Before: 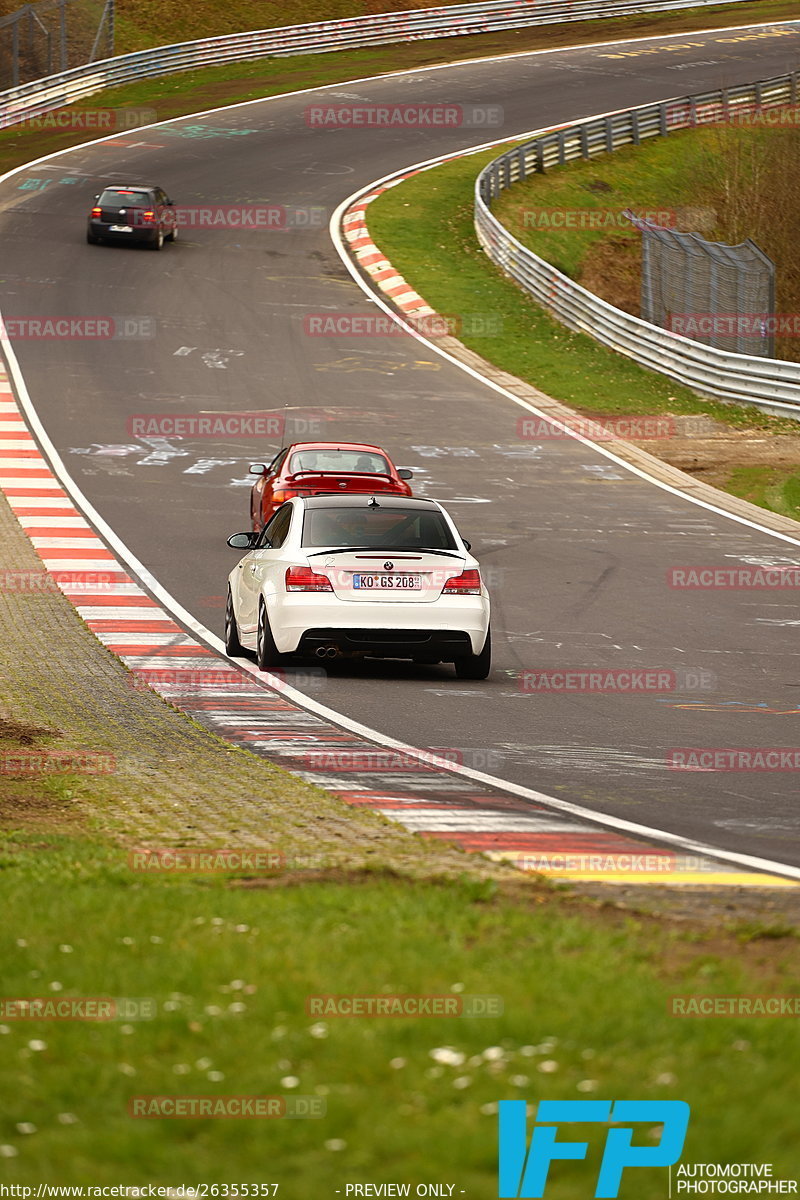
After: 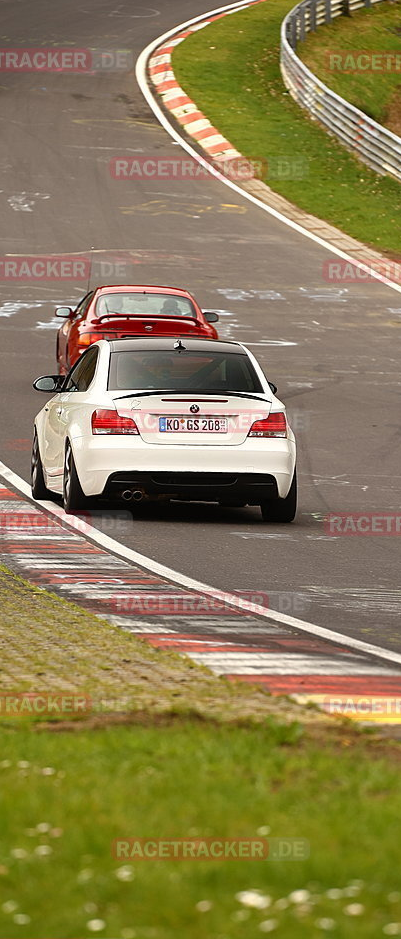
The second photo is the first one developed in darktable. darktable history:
crop and rotate: angle 0.014°, left 24.284%, top 13.141%, right 25.469%, bottom 8.512%
